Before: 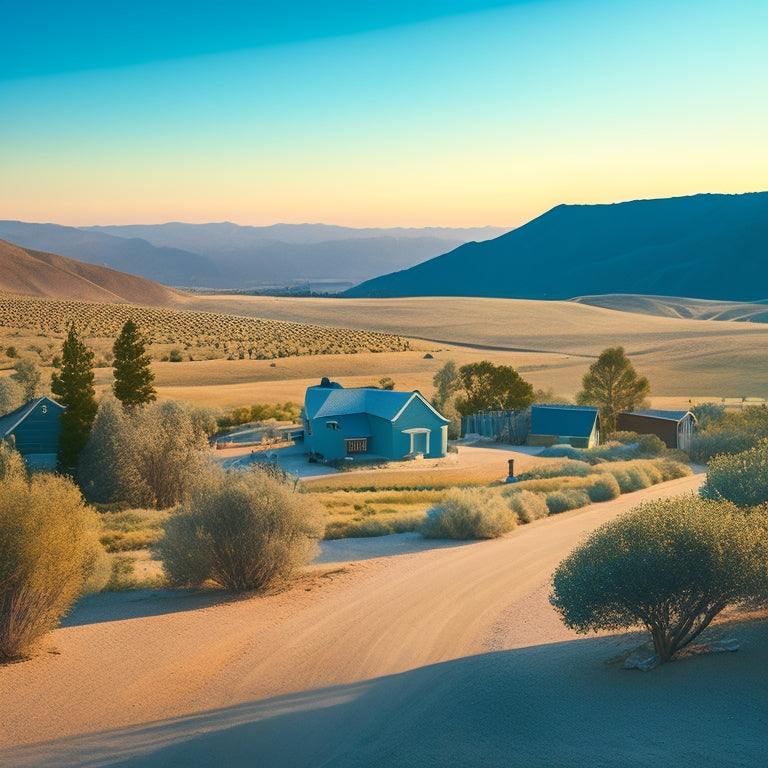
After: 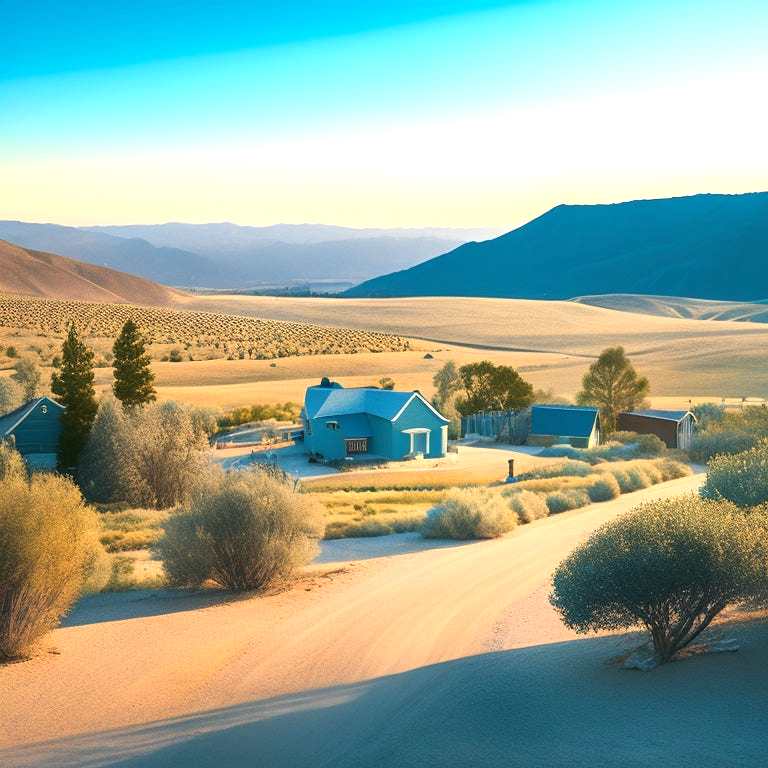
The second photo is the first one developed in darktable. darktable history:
tone equalizer: -8 EV -0.723 EV, -7 EV -0.692 EV, -6 EV -0.569 EV, -5 EV -0.413 EV, -3 EV 0.371 EV, -2 EV 0.6 EV, -1 EV 0.694 EV, +0 EV 0.737 EV
